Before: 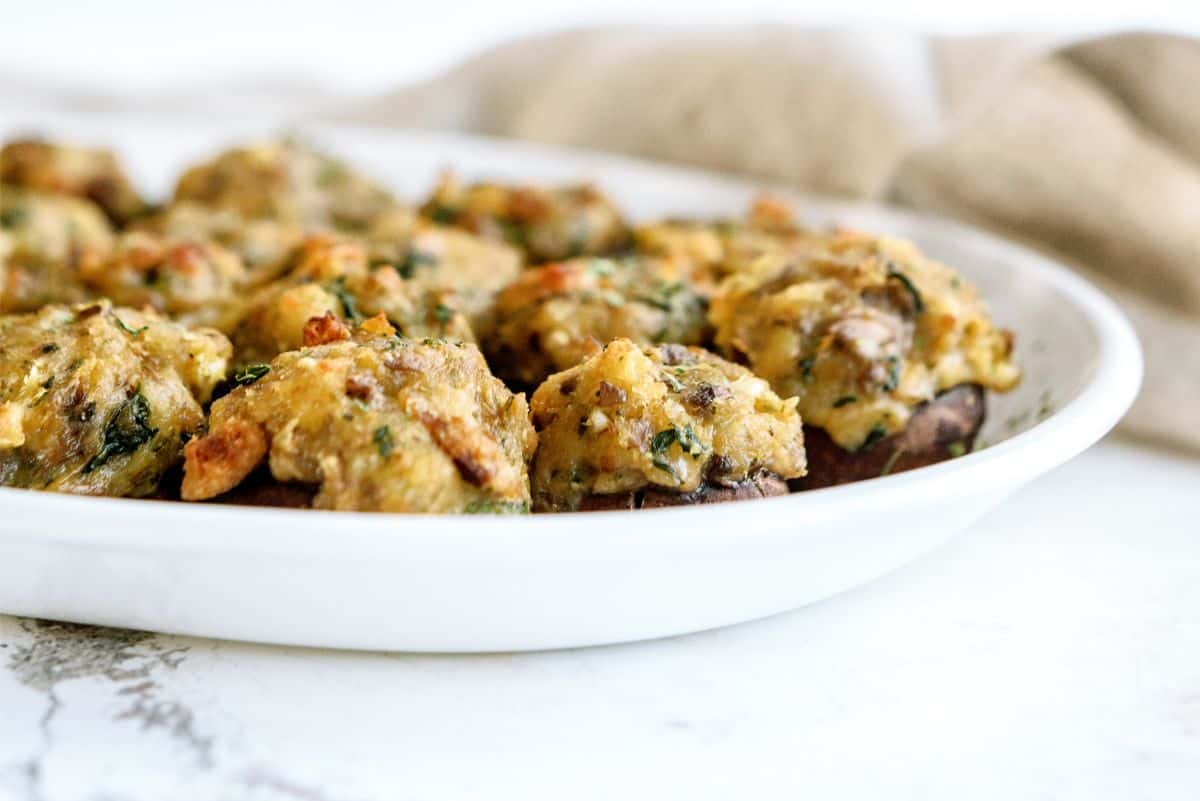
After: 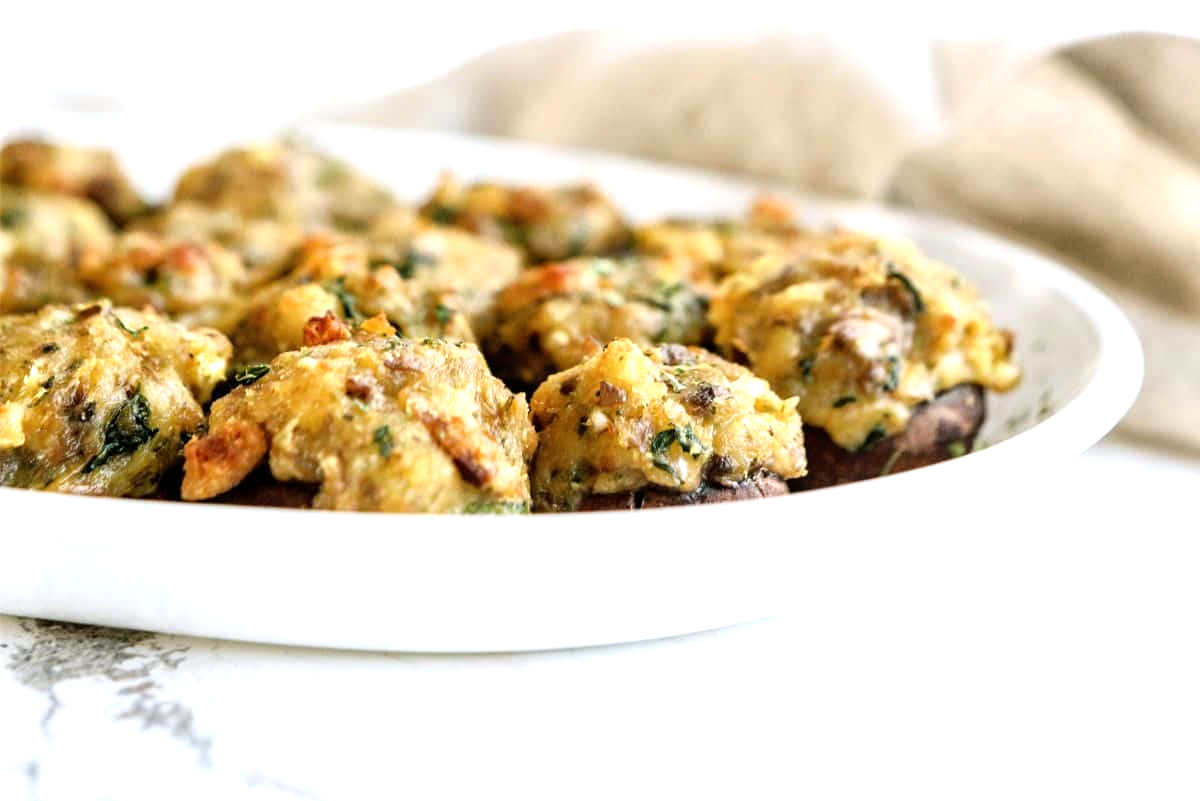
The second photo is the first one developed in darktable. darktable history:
tone equalizer: -8 EV -0.386 EV, -7 EV -0.36 EV, -6 EV -0.343 EV, -5 EV -0.257 EV, -3 EV 0.213 EV, -2 EV 0.346 EV, -1 EV 0.398 EV, +0 EV 0.438 EV
